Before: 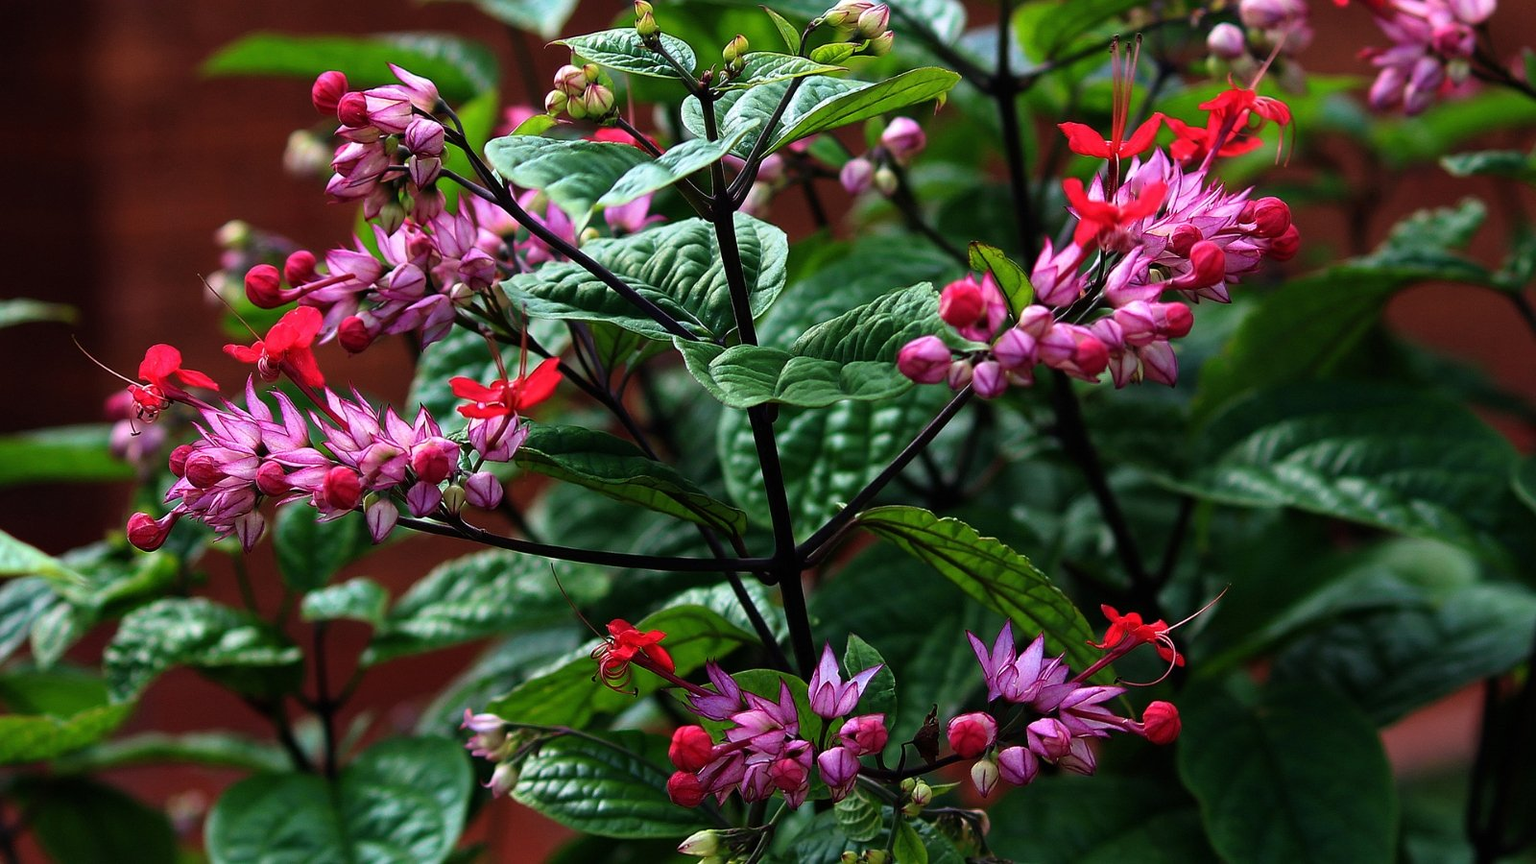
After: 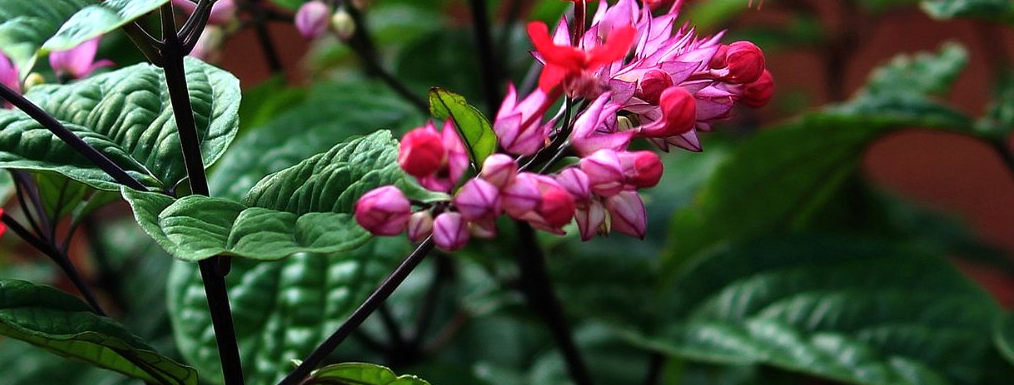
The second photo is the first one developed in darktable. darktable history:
exposure: exposure 0.202 EV, compensate exposure bias true, compensate highlight preservation false
crop: left 36.275%, top 18.268%, right 0.308%, bottom 38.88%
